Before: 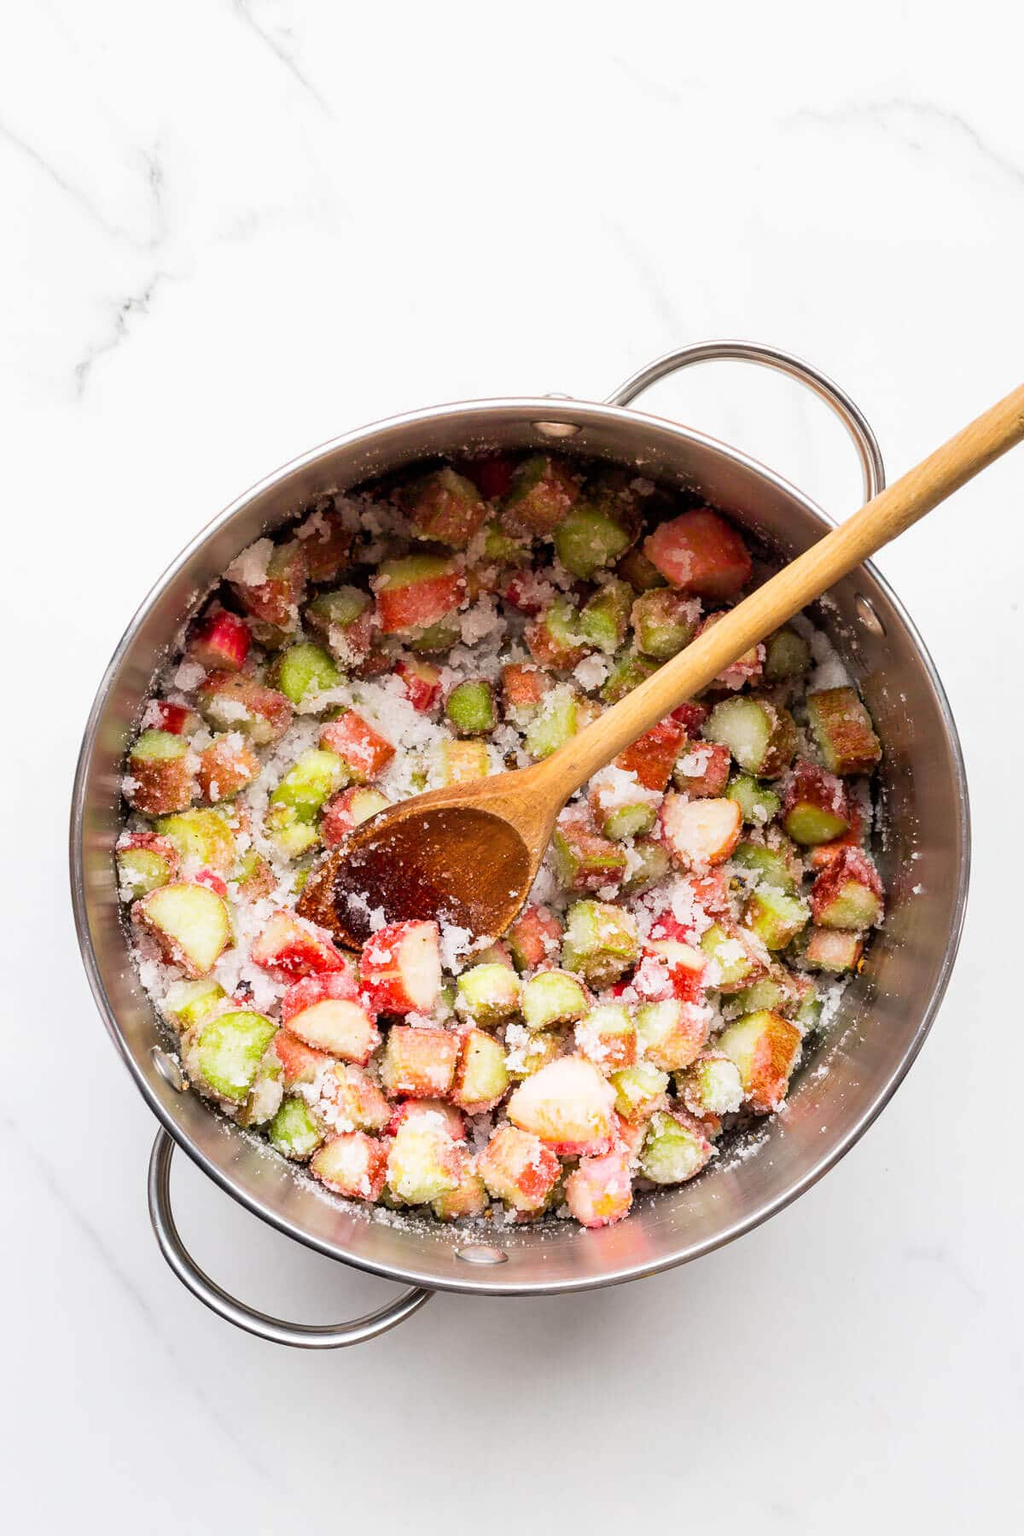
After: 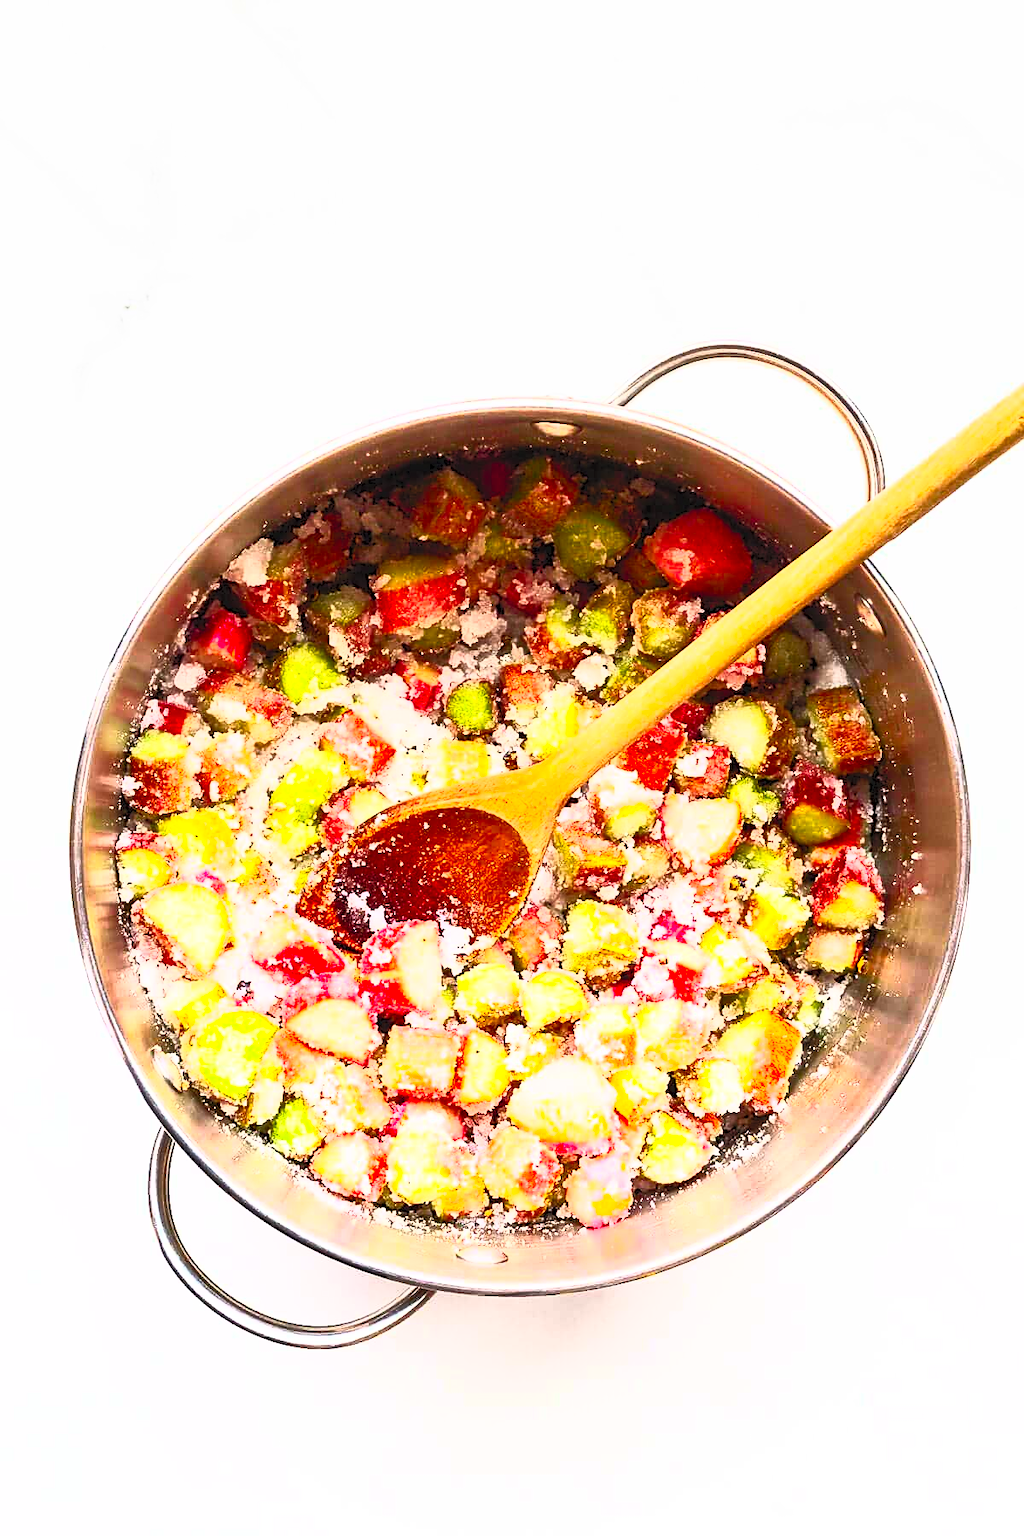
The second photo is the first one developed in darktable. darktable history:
sharpen: on, module defaults
graduated density: on, module defaults
contrast brightness saturation: contrast 1, brightness 1, saturation 1
